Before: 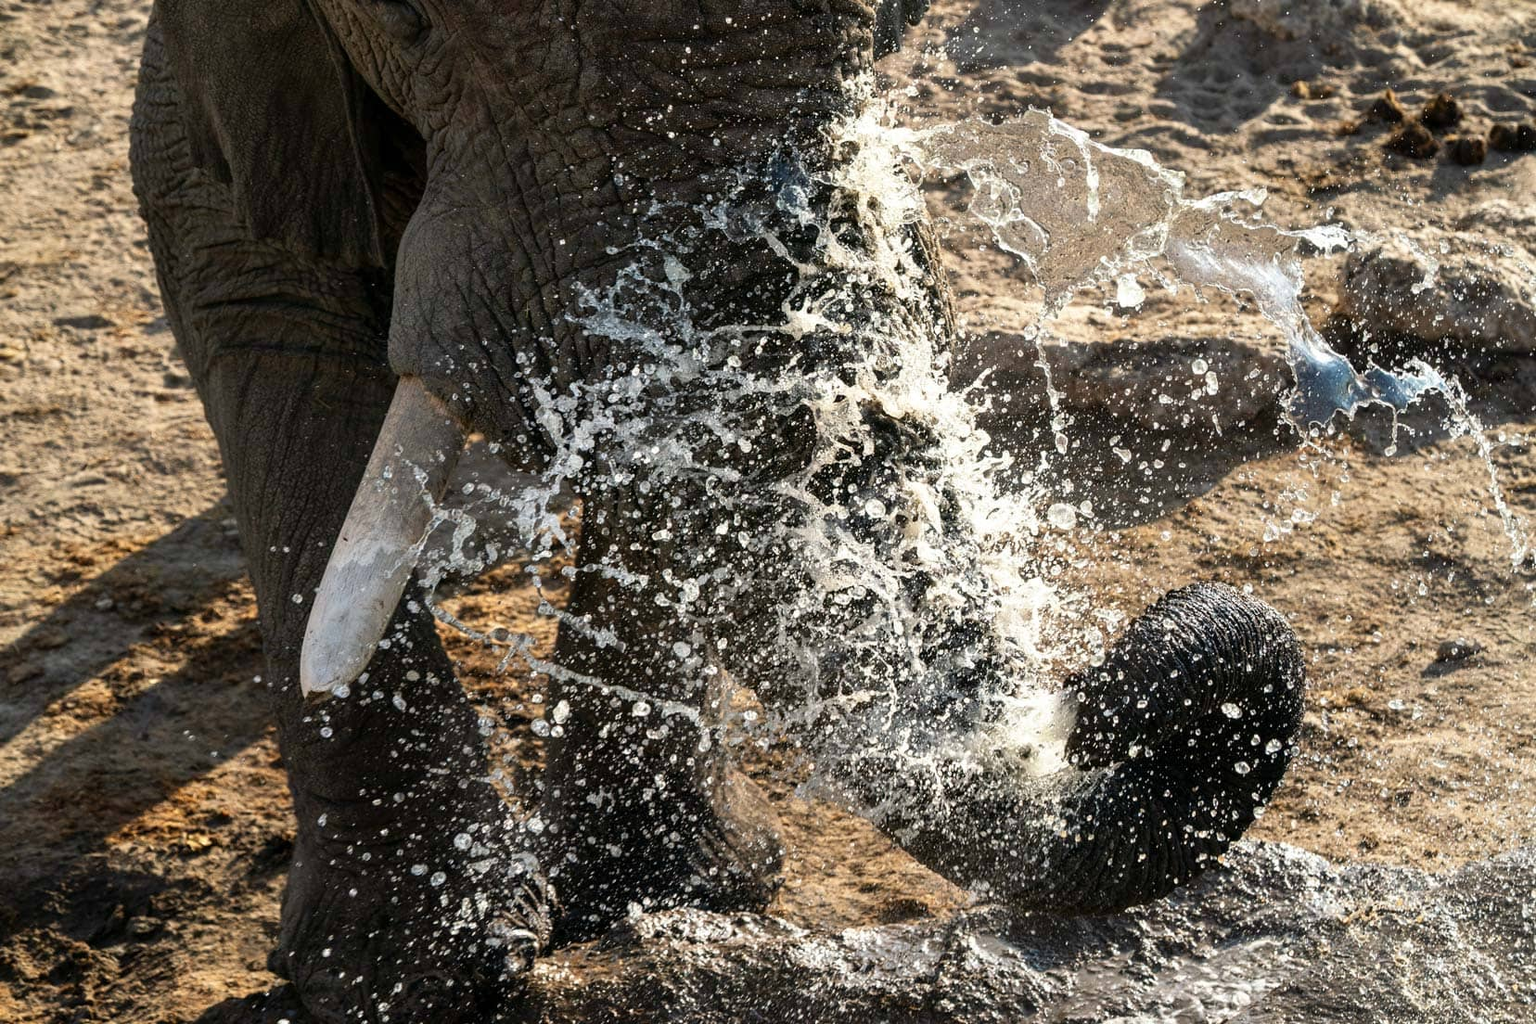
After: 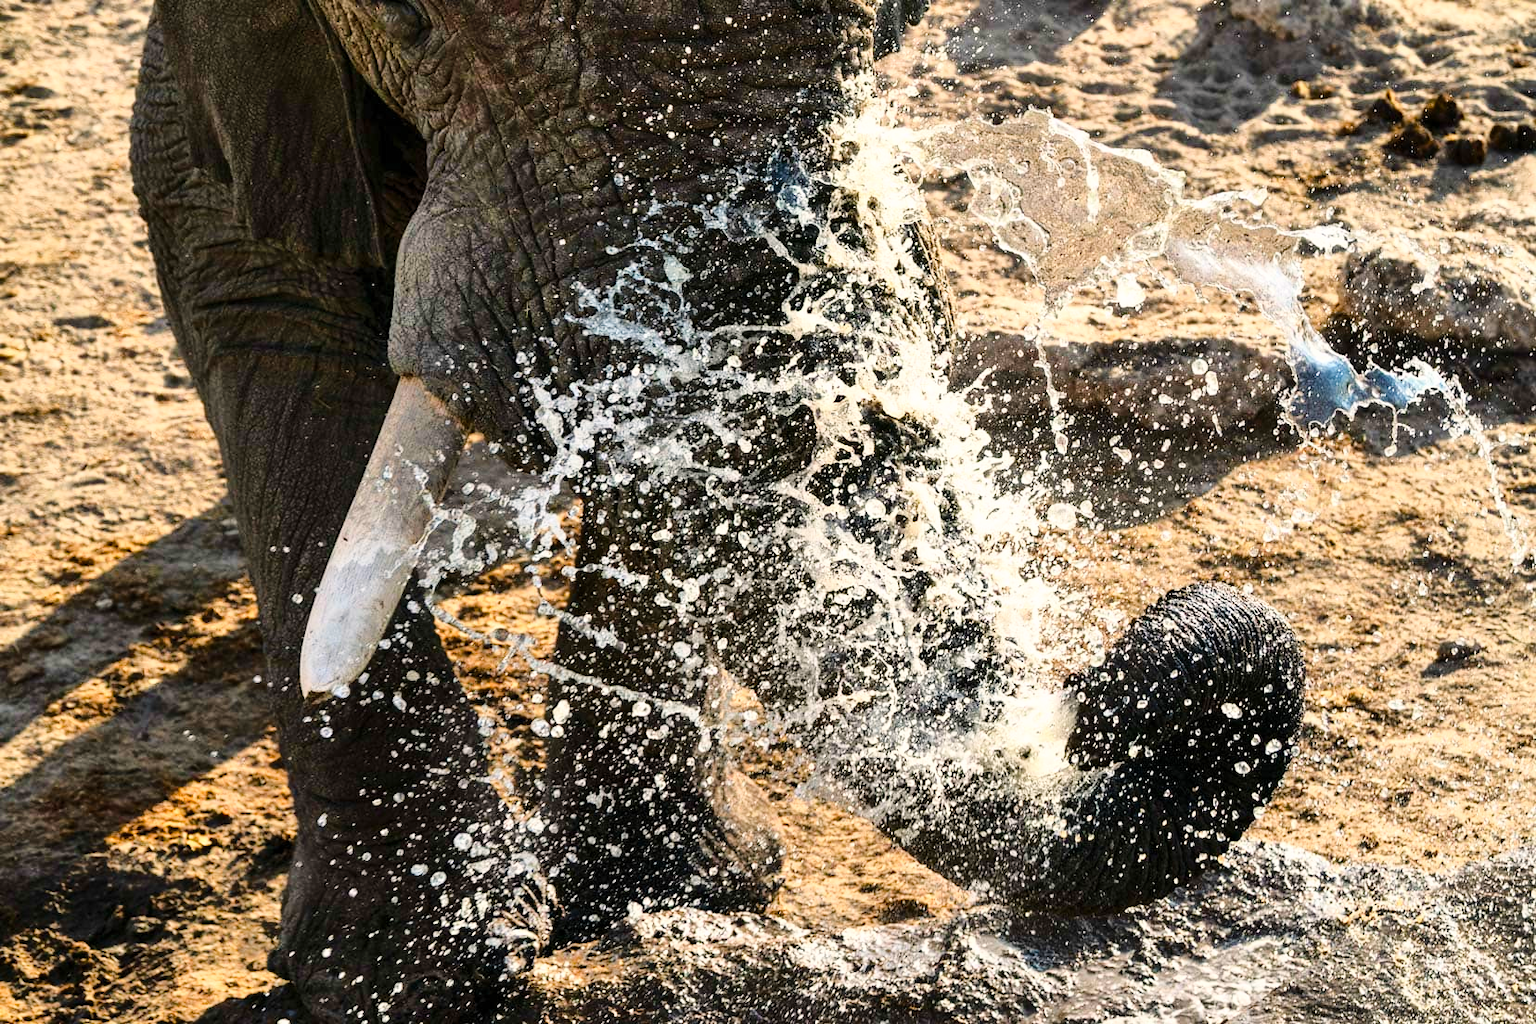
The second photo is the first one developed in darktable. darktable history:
base curve: curves: ch0 [(0, 0) (0.028, 0.03) (0.121, 0.232) (0.46, 0.748) (0.859, 0.968) (1, 1)]
shadows and highlights: low approximation 0.01, soften with gaussian
color balance rgb: highlights gain › chroma 1.118%, highlights gain › hue 60.05°, perceptual saturation grading › global saturation 20%, perceptual saturation grading › highlights -25.156%, perceptual saturation grading › shadows 25.722%, global vibrance 9.781%
